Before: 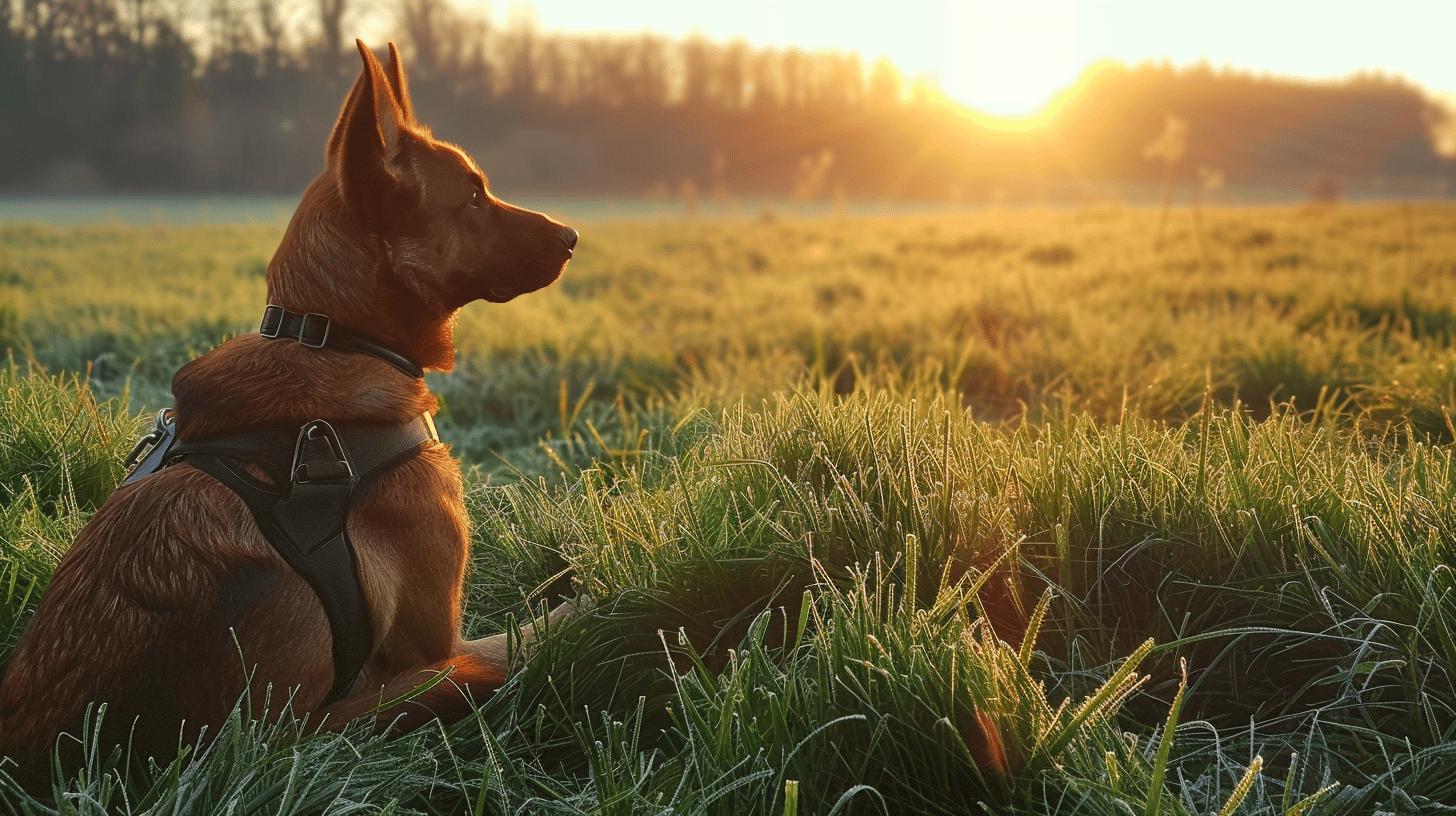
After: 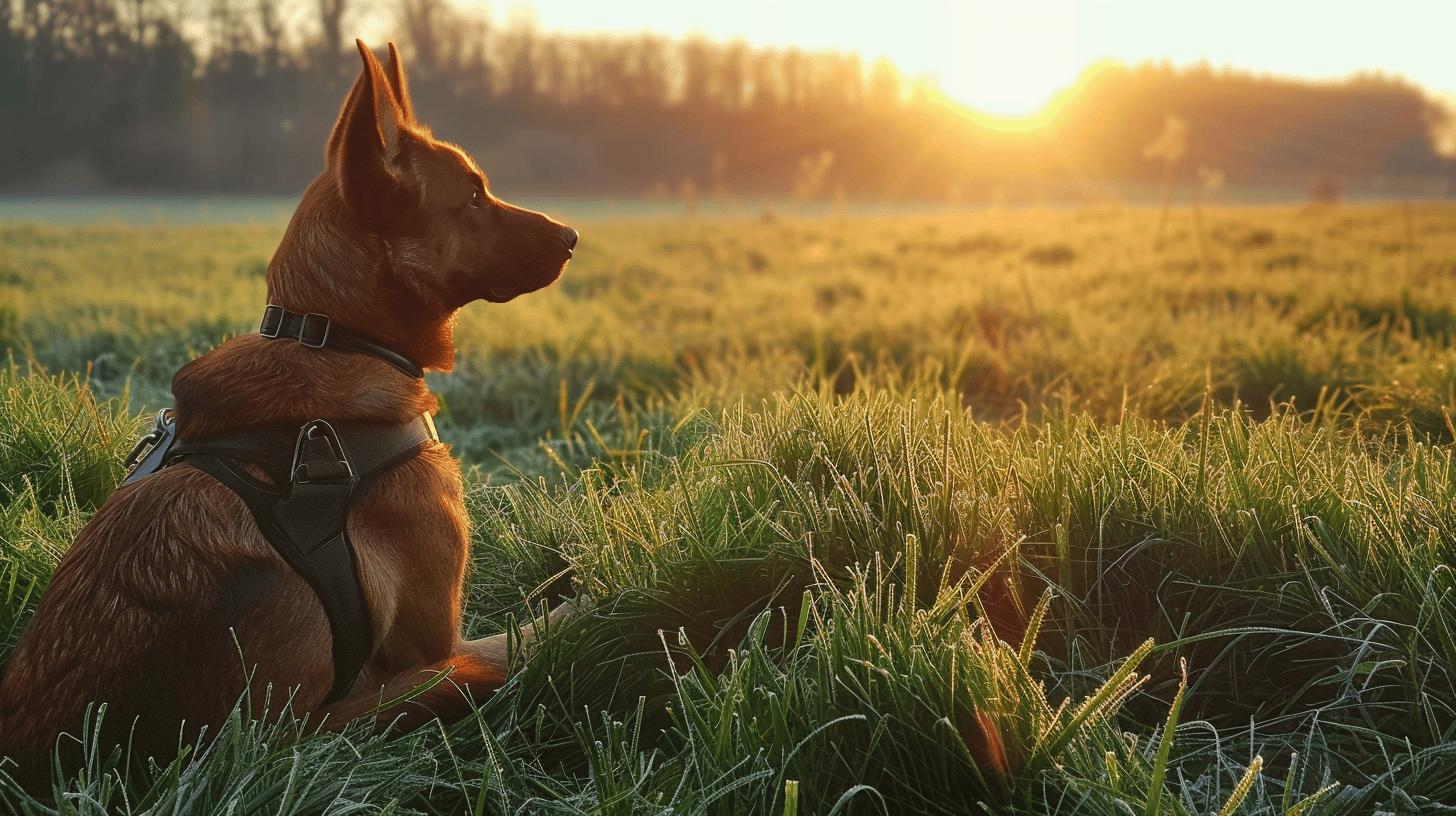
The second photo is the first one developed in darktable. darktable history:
exposure: exposure -0.051 EV, compensate exposure bias true, compensate highlight preservation false
